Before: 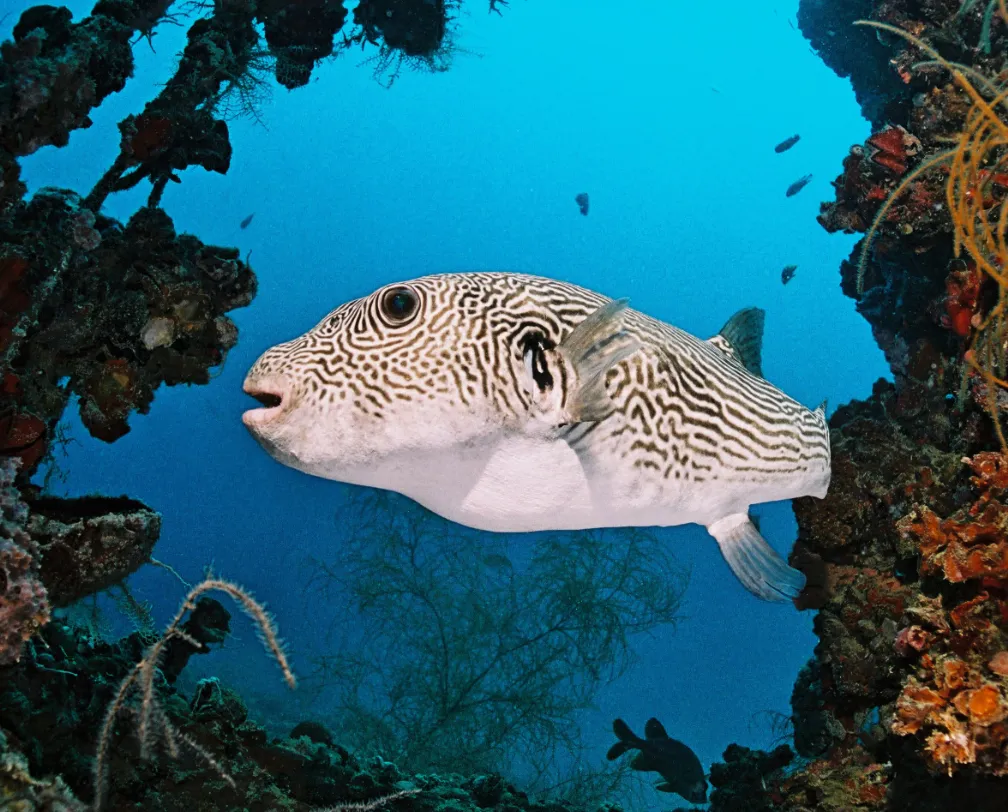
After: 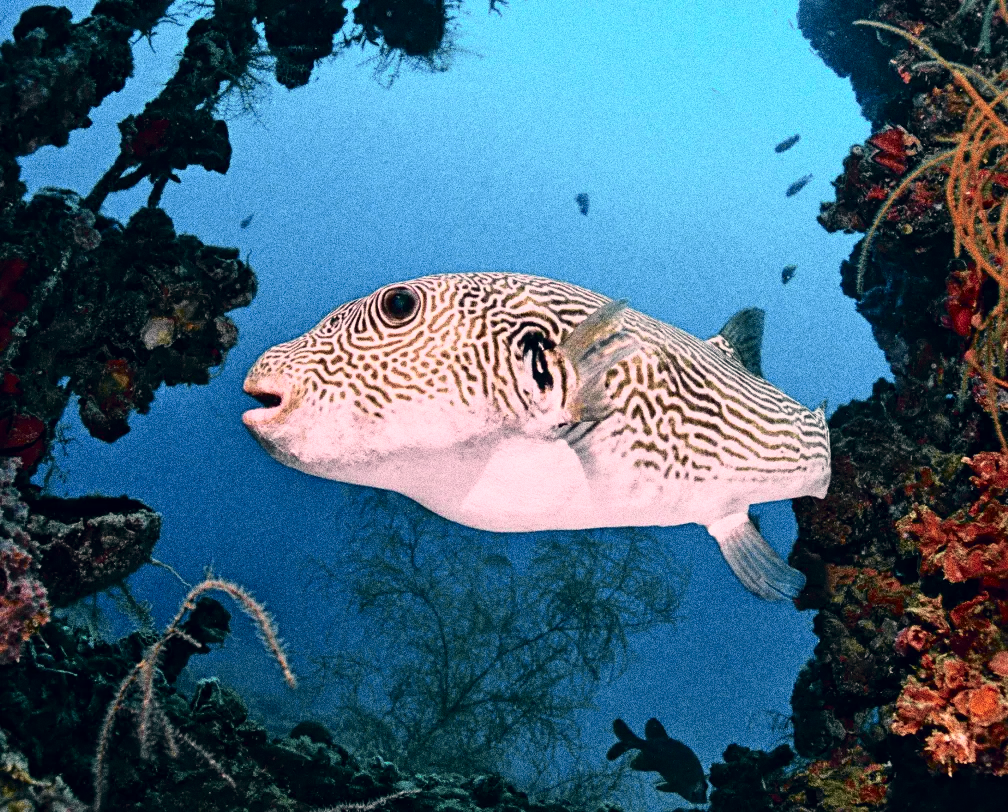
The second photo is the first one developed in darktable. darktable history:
local contrast: highlights 100%, shadows 100%, detail 120%, midtone range 0.2
tone curve: curves: ch0 [(0, 0) (0.105, 0.068) (0.195, 0.162) (0.283, 0.283) (0.384, 0.404) (0.485, 0.531) (0.638, 0.681) (0.795, 0.879) (1, 0.977)]; ch1 [(0, 0) (0.161, 0.092) (0.35, 0.33) (0.379, 0.401) (0.456, 0.469) (0.498, 0.506) (0.521, 0.549) (0.58, 0.624) (0.635, 0.671) (1, 1)]; ch2 [(0, 0) (0.371, 0.362) (0.437, 0.437) (0.483, 0.484) (0.53, 0.515) (0.56, 0.58) (0.622, 0.606) (1, 1)], color space Lab, independent channels, preserve colors none
color correction: highlights a* 5.38, highlights b* 5.3, shadows a* -4.26, shadows b* -5.11
grain: coarseness 10.62 ISO, strength 55.56%
tone equalizer: on, module defaults
